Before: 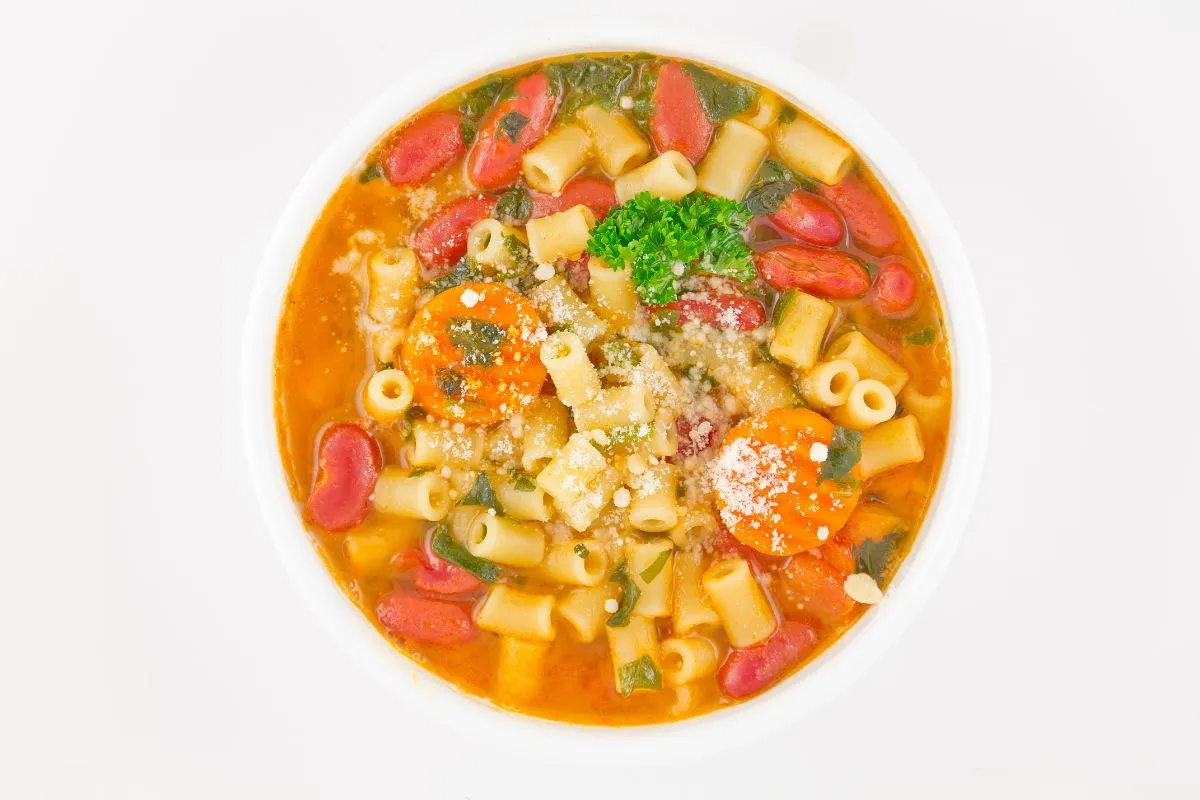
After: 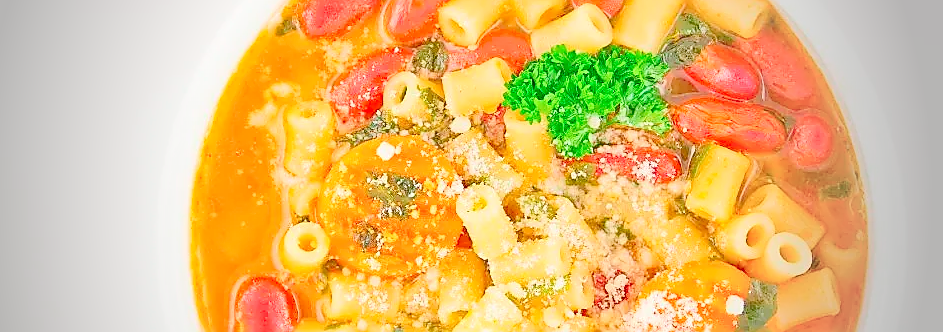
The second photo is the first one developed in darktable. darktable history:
crop: left 7.036%, top 18.398%, right 14.379%, bottom 40.043%
haze removal: compatibility mode true, adaptive false
vignetting: fall-off start 64.63%, center (-0.034, 0.148), width/height ratio 0.881
levels: levels [0.072, 0.414, 0.976]
sharpen: radius 1.4, amount 1.25, threshold 0.7
tone curve: curves: ch0 [(0, 0.087) (0.175, 0.178) (0.466, 0.498) (0.715, 0.764) (1, 0.961)]; ch1 [(0, 0) (0.437, 0.398) (0.476, 0.466) (0.505, 0.505) (0.534, 0.544) (0.612, 0.605) (0.641, 0.643) (1, 1)]; ch2 [(0, 0) (0.359, 0.379) (0.427, 0.453) (0.489, 0.495) (0.531, 0.534) (0.579, 0.579) (1, 1)], color space Lab, independent channels, preserve colors none
